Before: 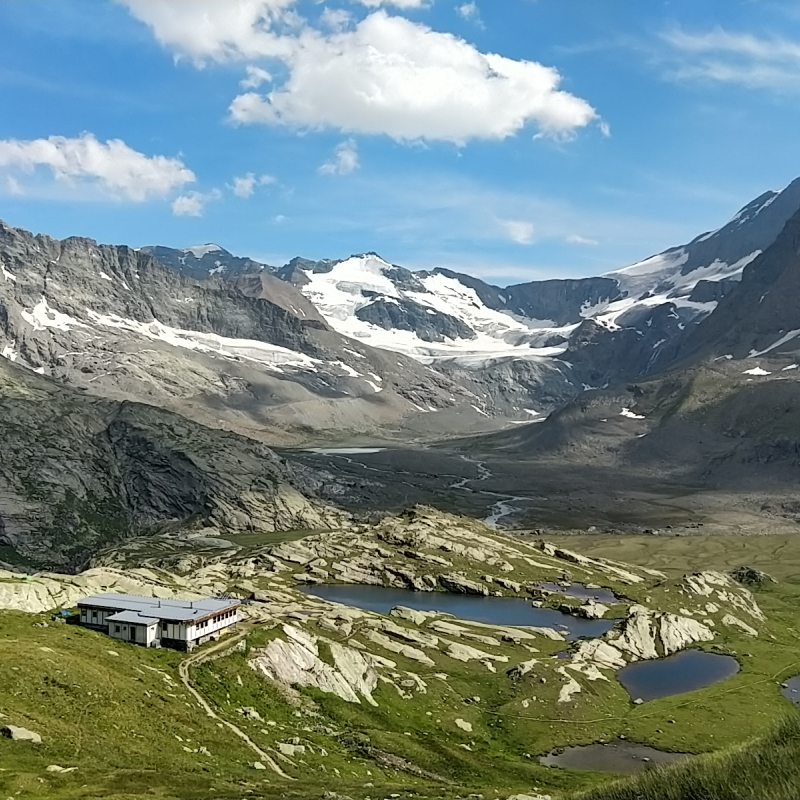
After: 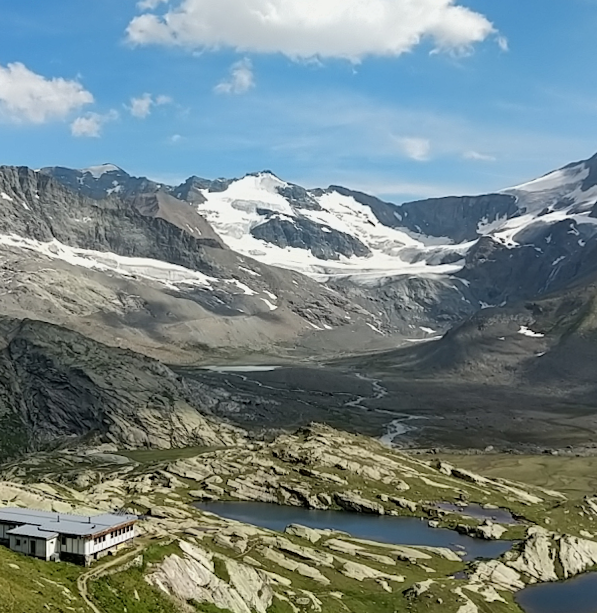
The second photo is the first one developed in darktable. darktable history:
crop and rotate: left 11.831%, top 11.346%, right 13.429%, bottom 13.899%
exposure: exposure -0.157 EV, compensate highlight preservation false
rotate and perspective: lens shift (horizontal) -0.055, automatic cropping off
